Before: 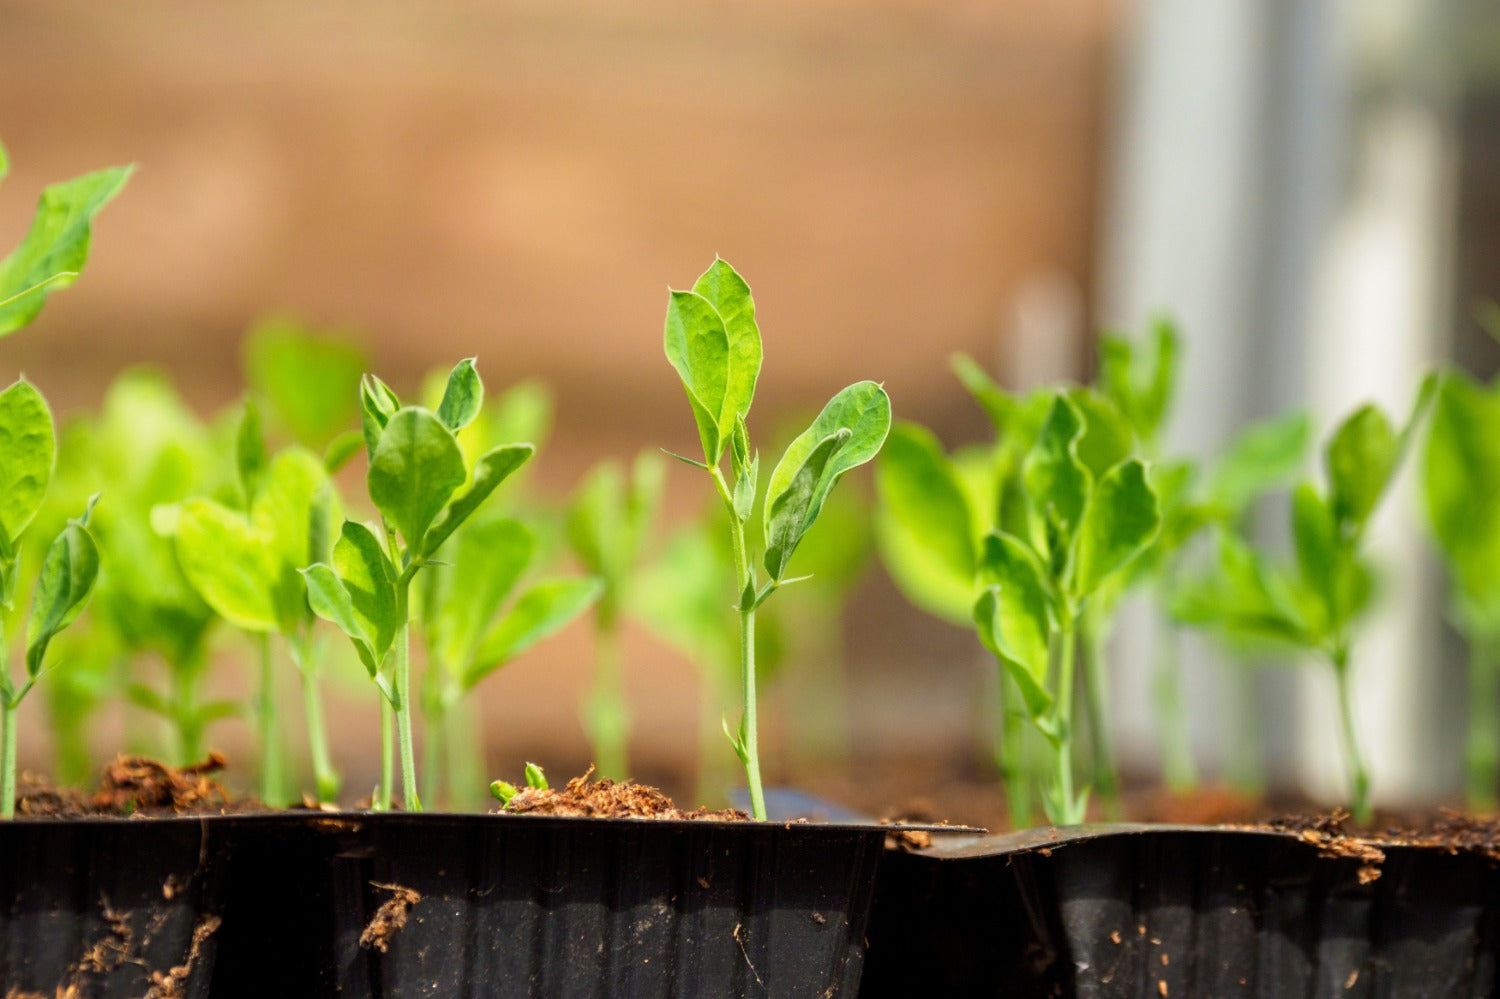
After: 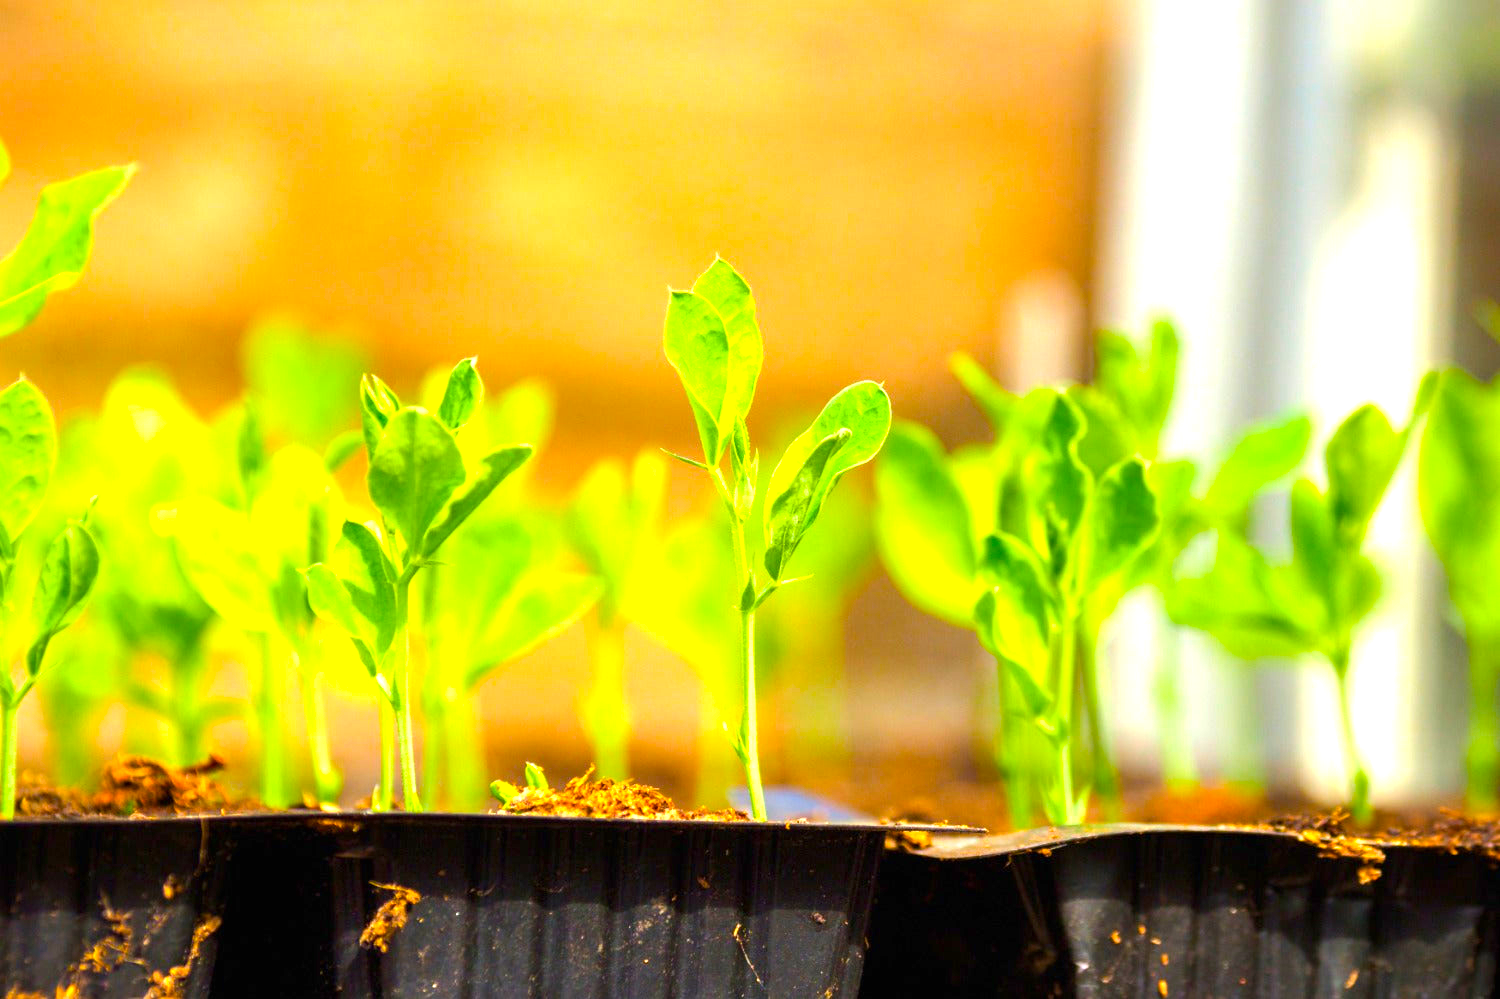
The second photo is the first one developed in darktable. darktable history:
color balance rgb: perceptual saturation grading › global saturation 31.237%, global vibrance 39.644%
exposure: black level correction 0, exposure 1.107 EV, compensate highlight preservation false
